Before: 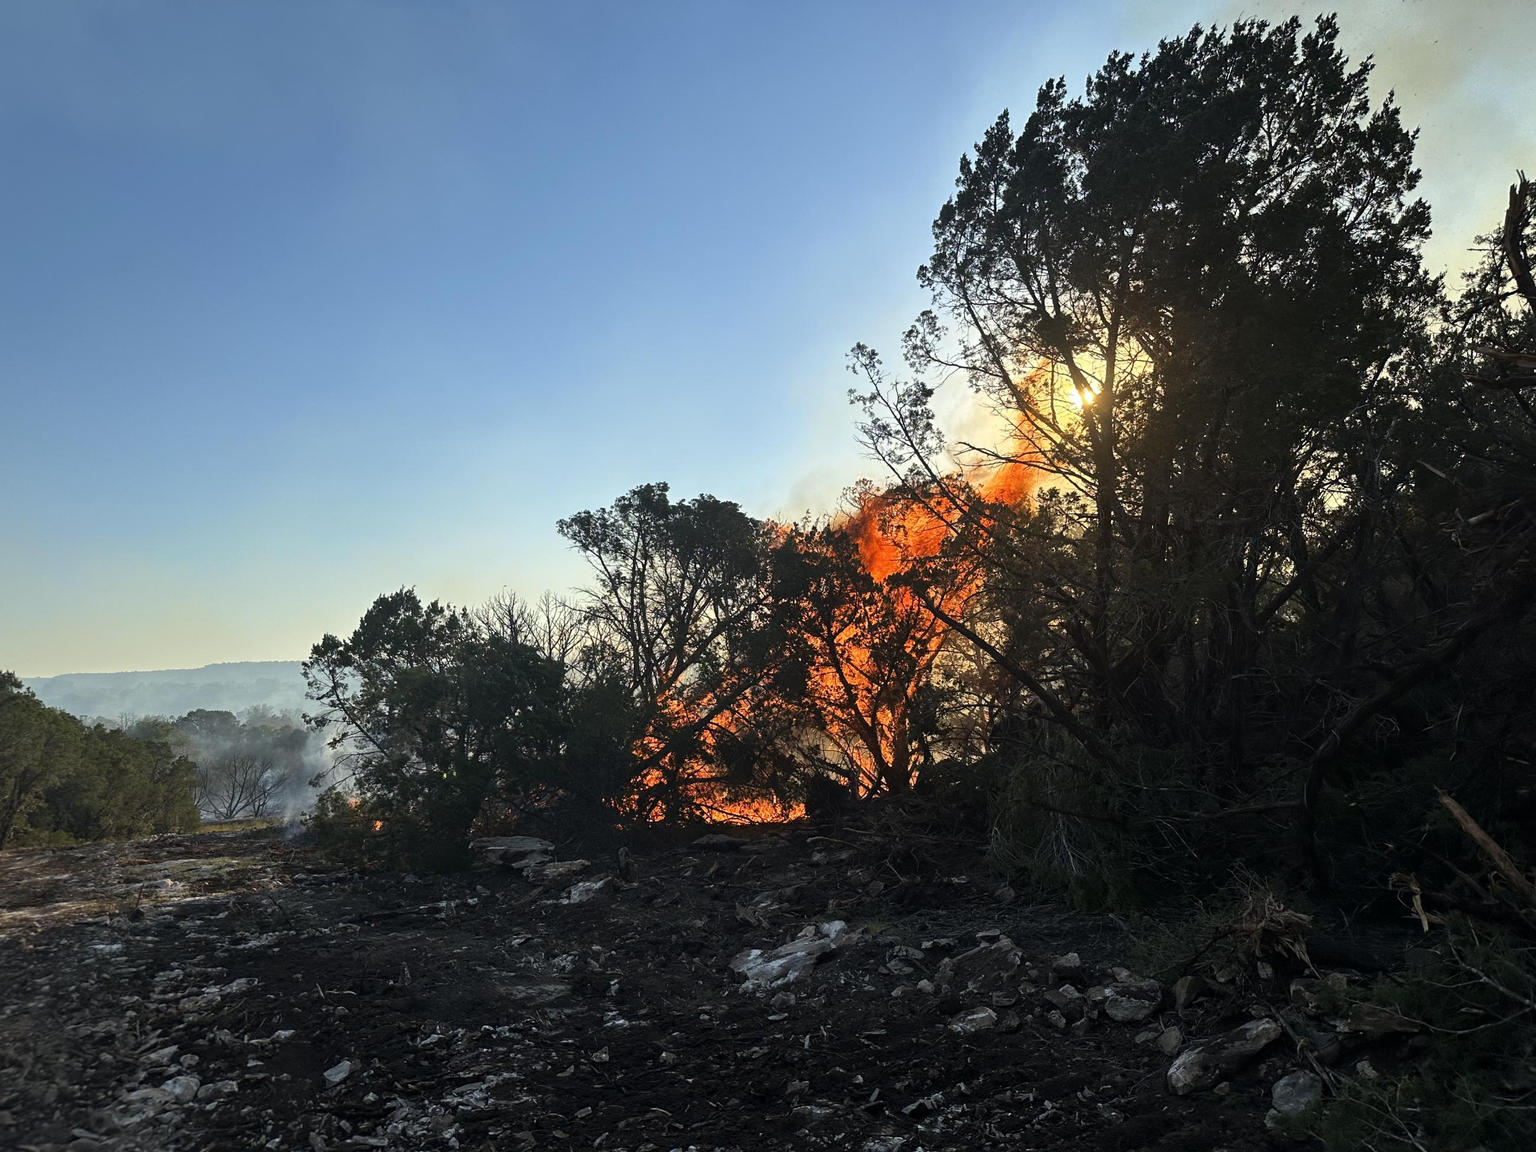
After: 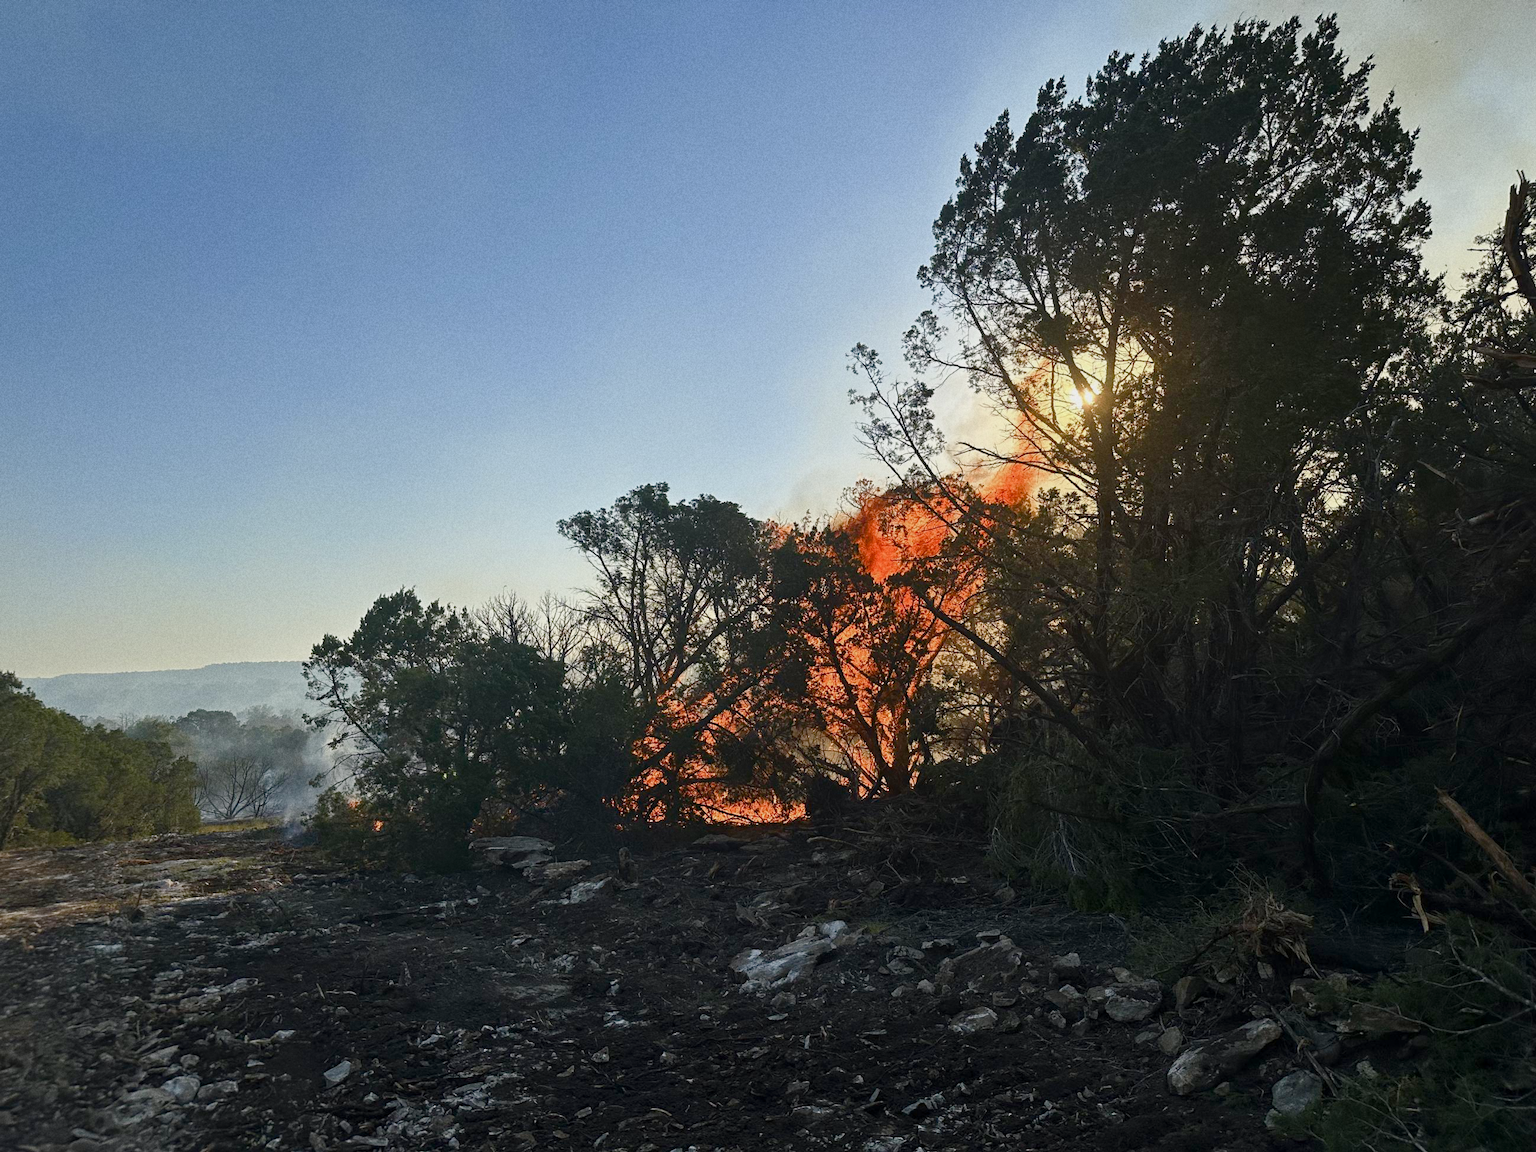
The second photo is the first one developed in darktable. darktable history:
color balance rgb: shadows lift › chroma 1%, shadows lift › hue 113°, highlights gain › chroma 0.2%, highlights gain › hue 333°, perceptual saturation grading › global saturation 20%, perceptual saturation grading › highlights -50%, perceptual saturation grading › shadows 25%, contrast -10%
grain: strength 26%
